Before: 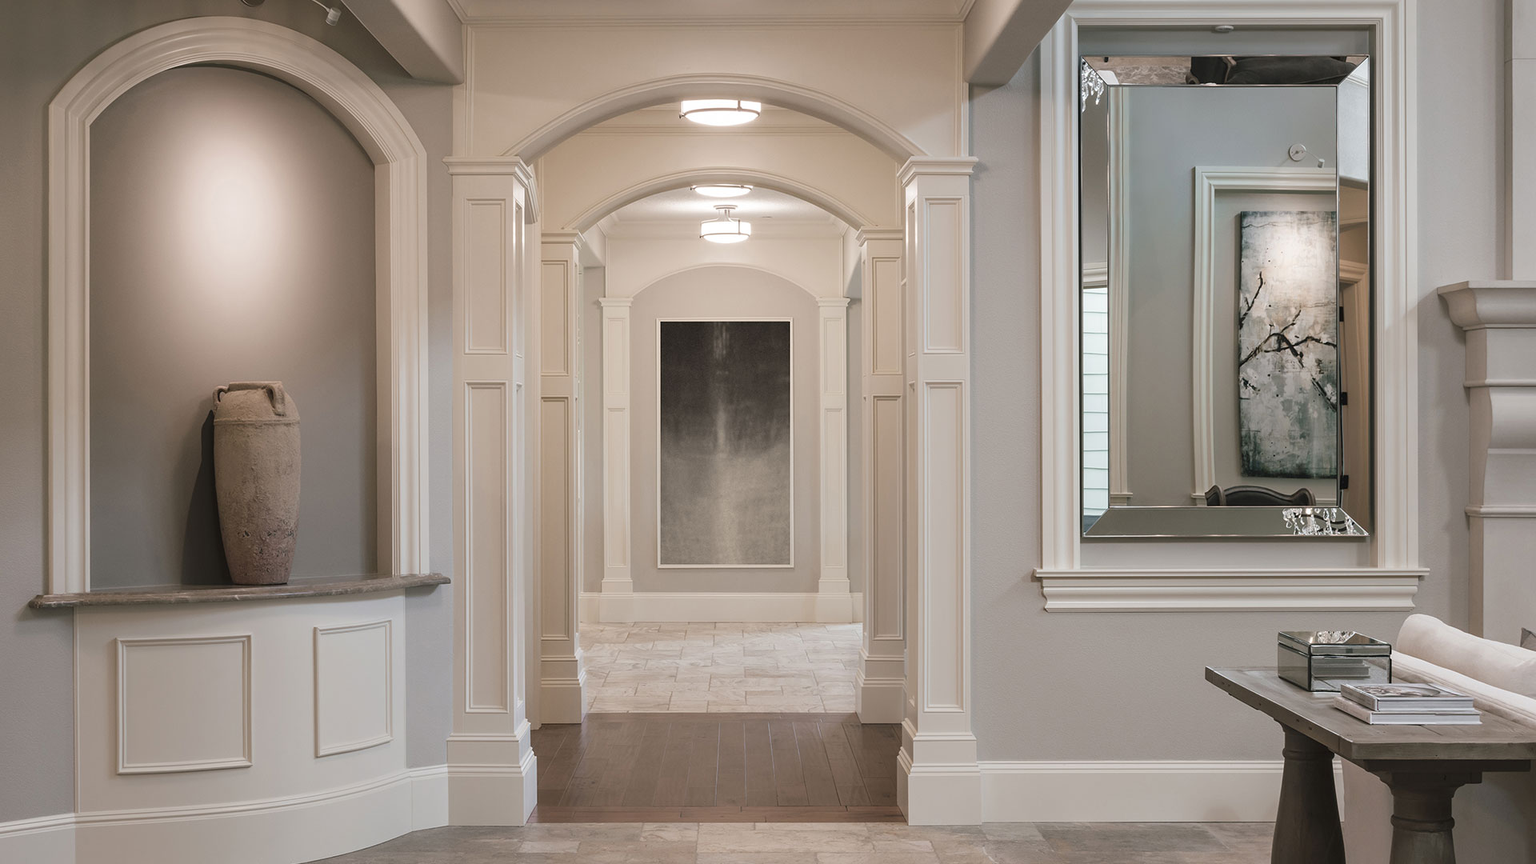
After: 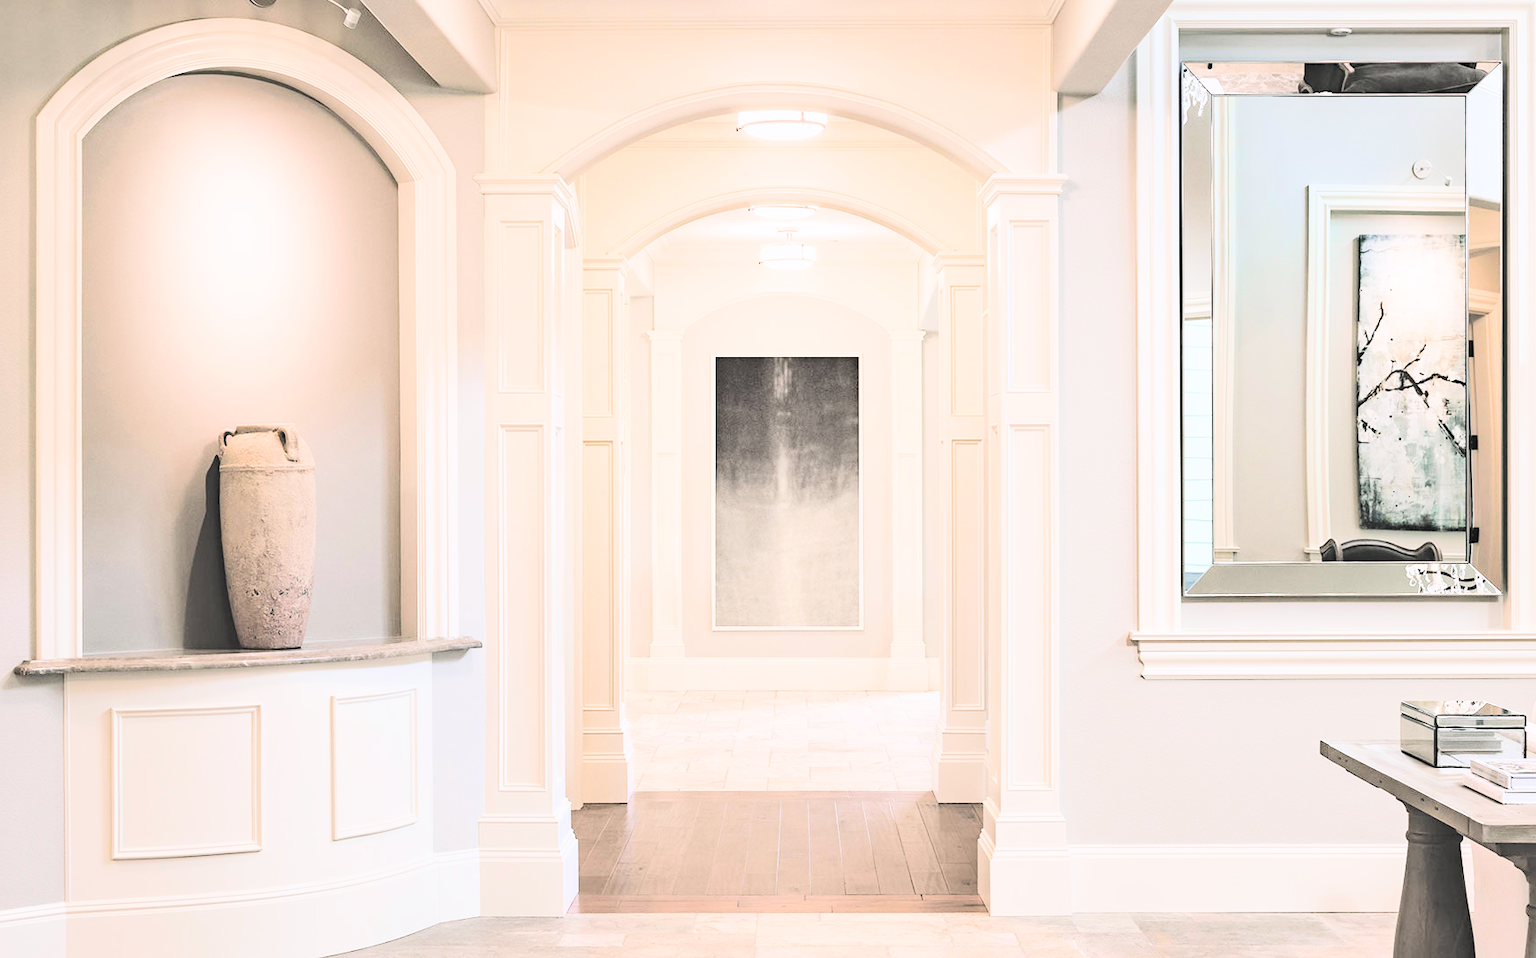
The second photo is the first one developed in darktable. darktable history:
exposure: exposure 1.061 EV, compensate highlight preservation false
shadows and highlights: shadows -88.03, highlights -35.45, shadows color adjustment 99.15%, highlights color adjustment 0%, soften with gaussian
white balance: red 1.009, blue 1.027
filmic rgb: black relative exposure -7.5 EV, white relative exposure 5 EV, hardness 3.31, contrast 1.3, contrast in shadows safe
haze removal: compatibility mode true, adaptive false
crop and rotate: left 1.088%, right 8.807%
tone equalizer: -8 EV -0.75 EV, -7 EV -0.7 EV, -6 EV -0.6 EV, -5 EV -0.4 EV, -3 EV 0.4 EV, -2 EV 0.6 EV, -1 EV 0.7 EV, +0 EV 0.75 EV, edges refinement/feathering 500, mask exposure compensation -1.57 EV, preserve details no
contrast brightness saturation: brightness 1
